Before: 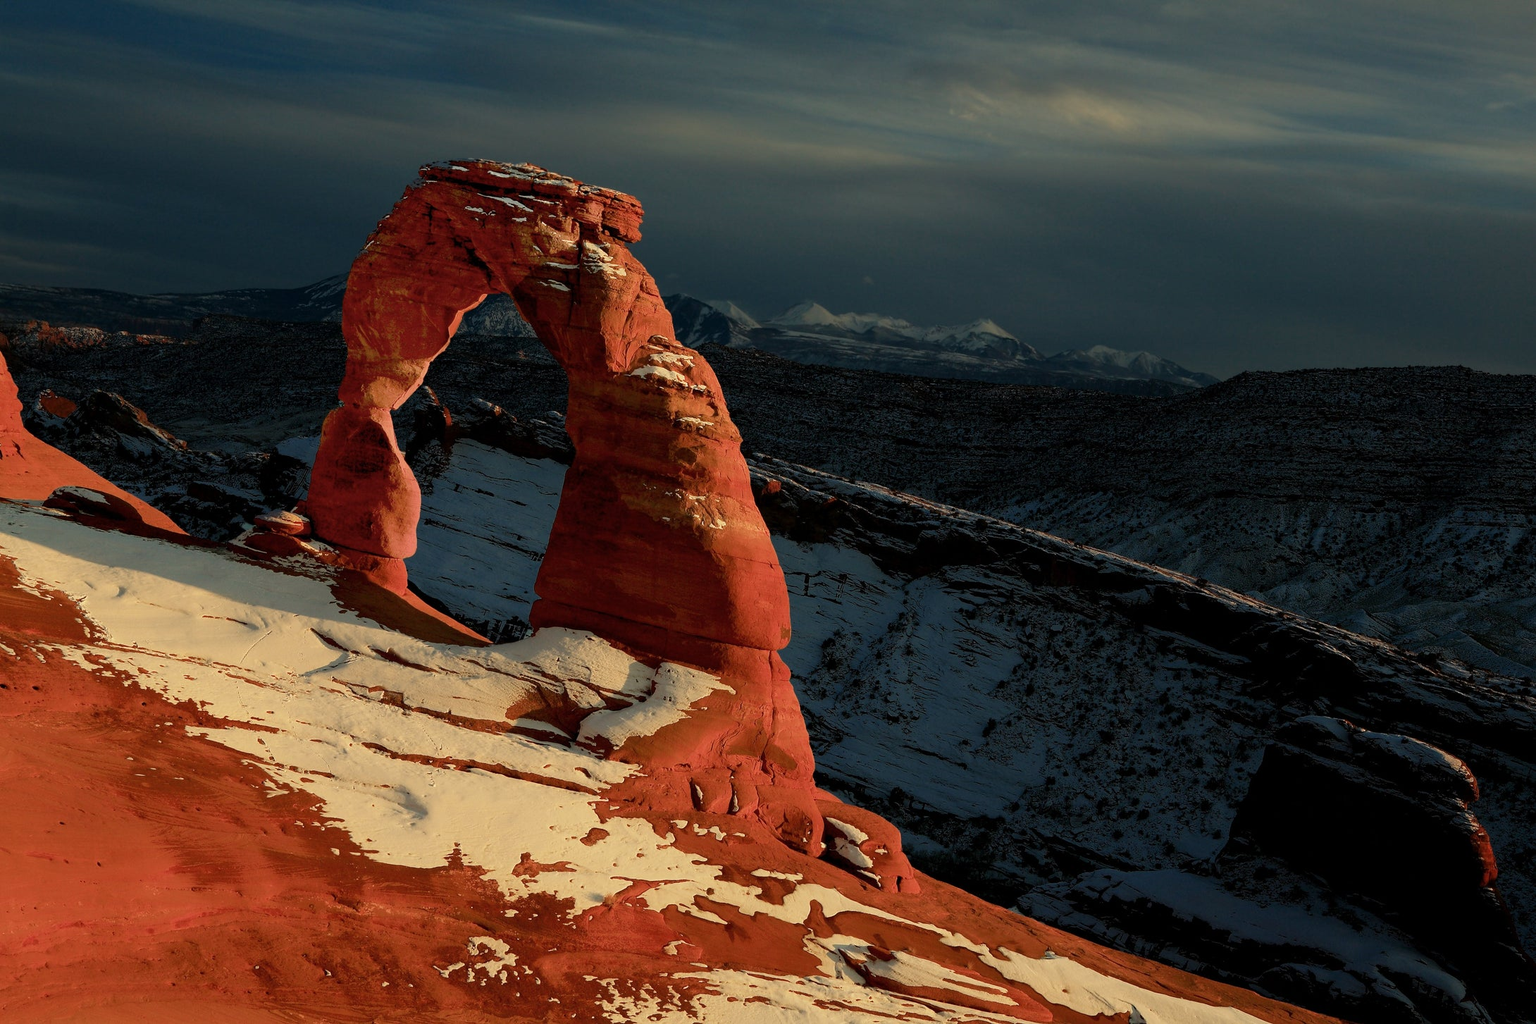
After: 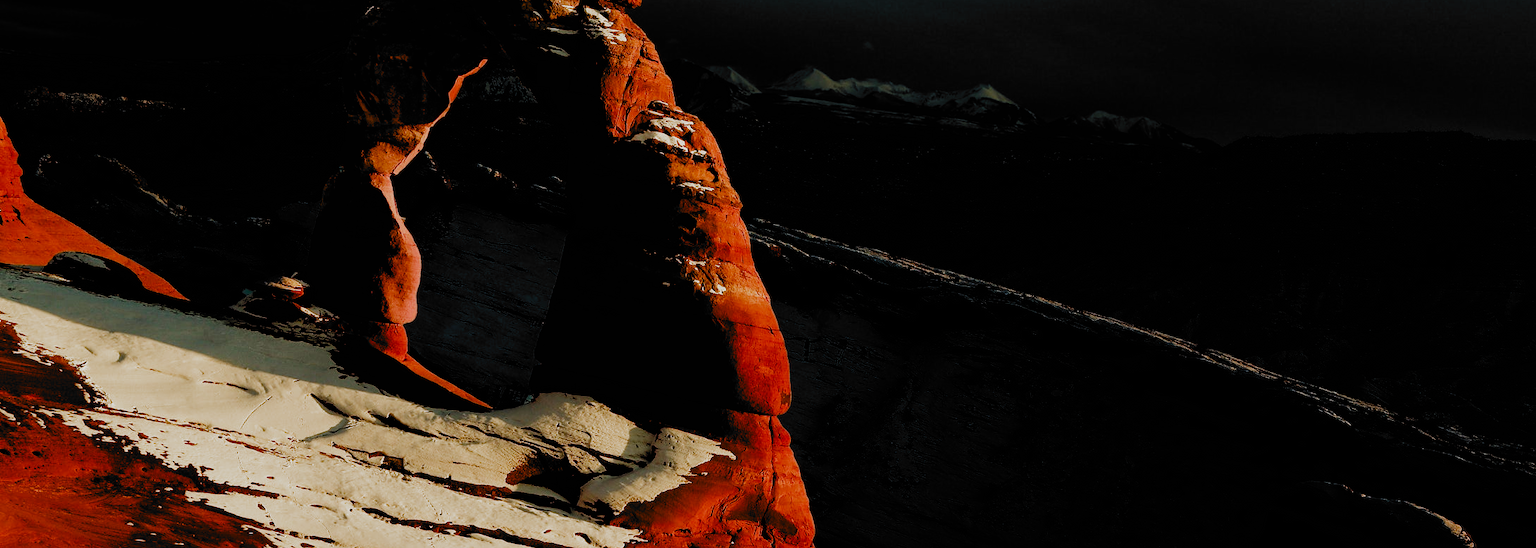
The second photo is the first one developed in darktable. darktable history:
crop and rotate: top 22.946%, bottom 23.455%
filmic rgb: black relative exposure -5.02 EV, white relative exposure 3.56 EV, hardness 3.19, contrast 1.404, highlights saturation mix -30.24%, add noise in highlights 0, preserve chrominance no, color science v3 (2019), use custom middle-gray values true, contrast in highlights soft
color balance rgb: shadows lift › luminance -9.983%, power › luminance -8.938%, perceptual saturation grading › global saturation 20%, perceptual saturation grading › highlights -50.412%, perceptual saturation grading › shadows 30.091%, global vibrance 20%
